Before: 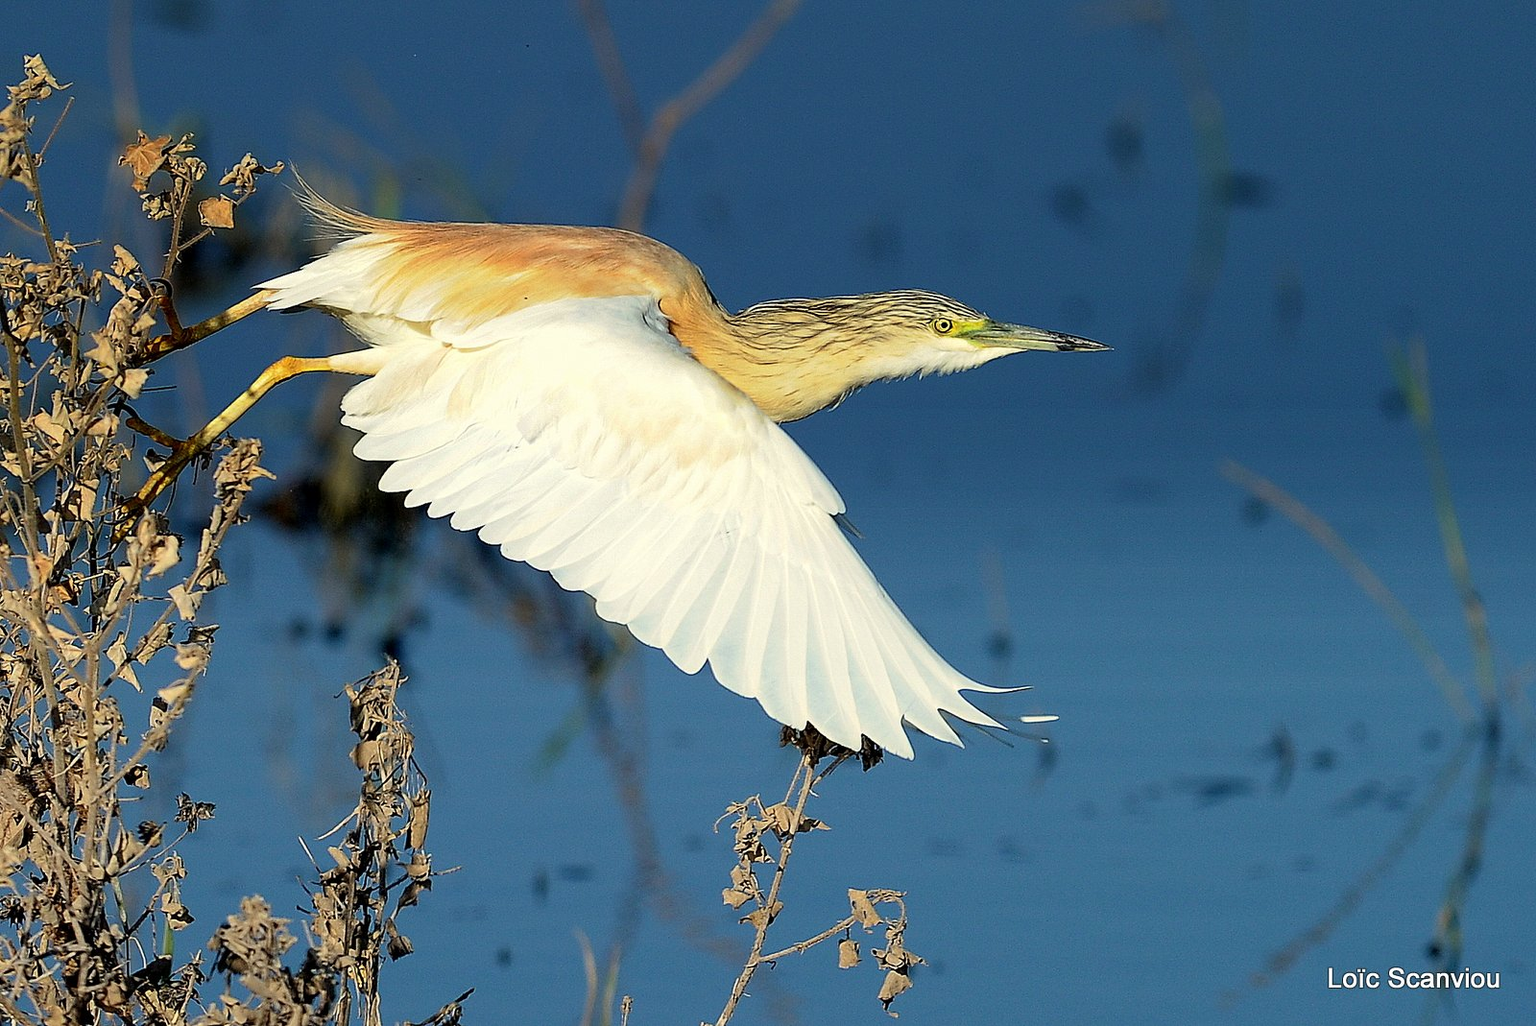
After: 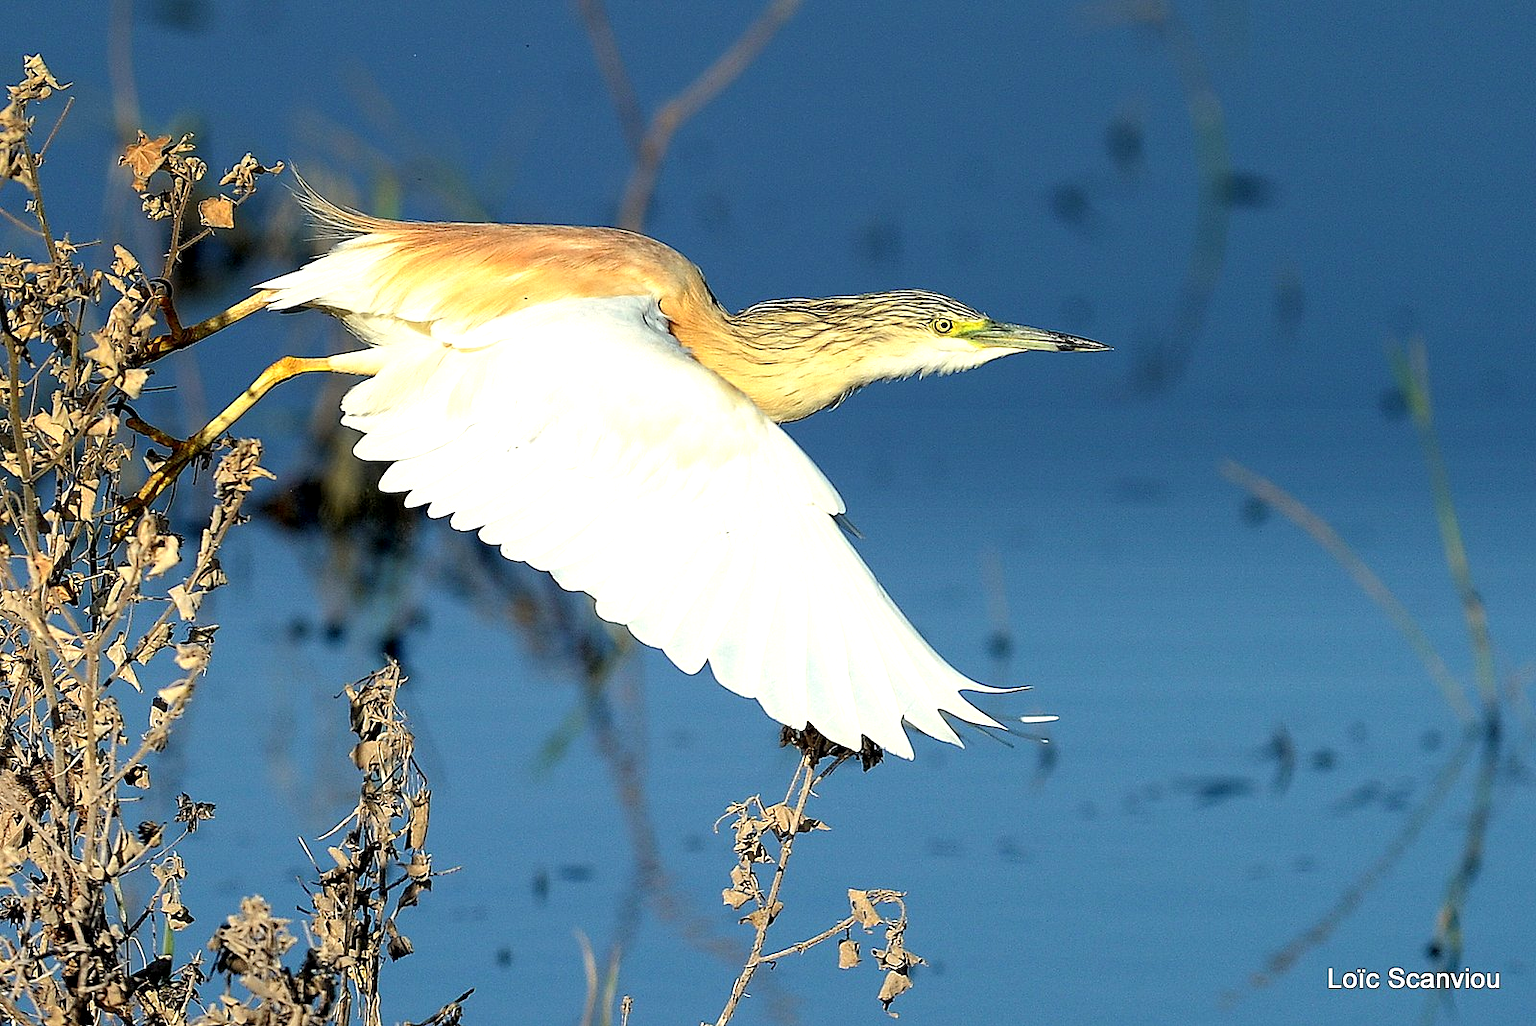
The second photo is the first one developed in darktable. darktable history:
local contrast: highlights 100%, shadows 100%, detail 120%, midtone range 0.2
exposure: exposure 0.515 EV, compensate highlight preservation false
